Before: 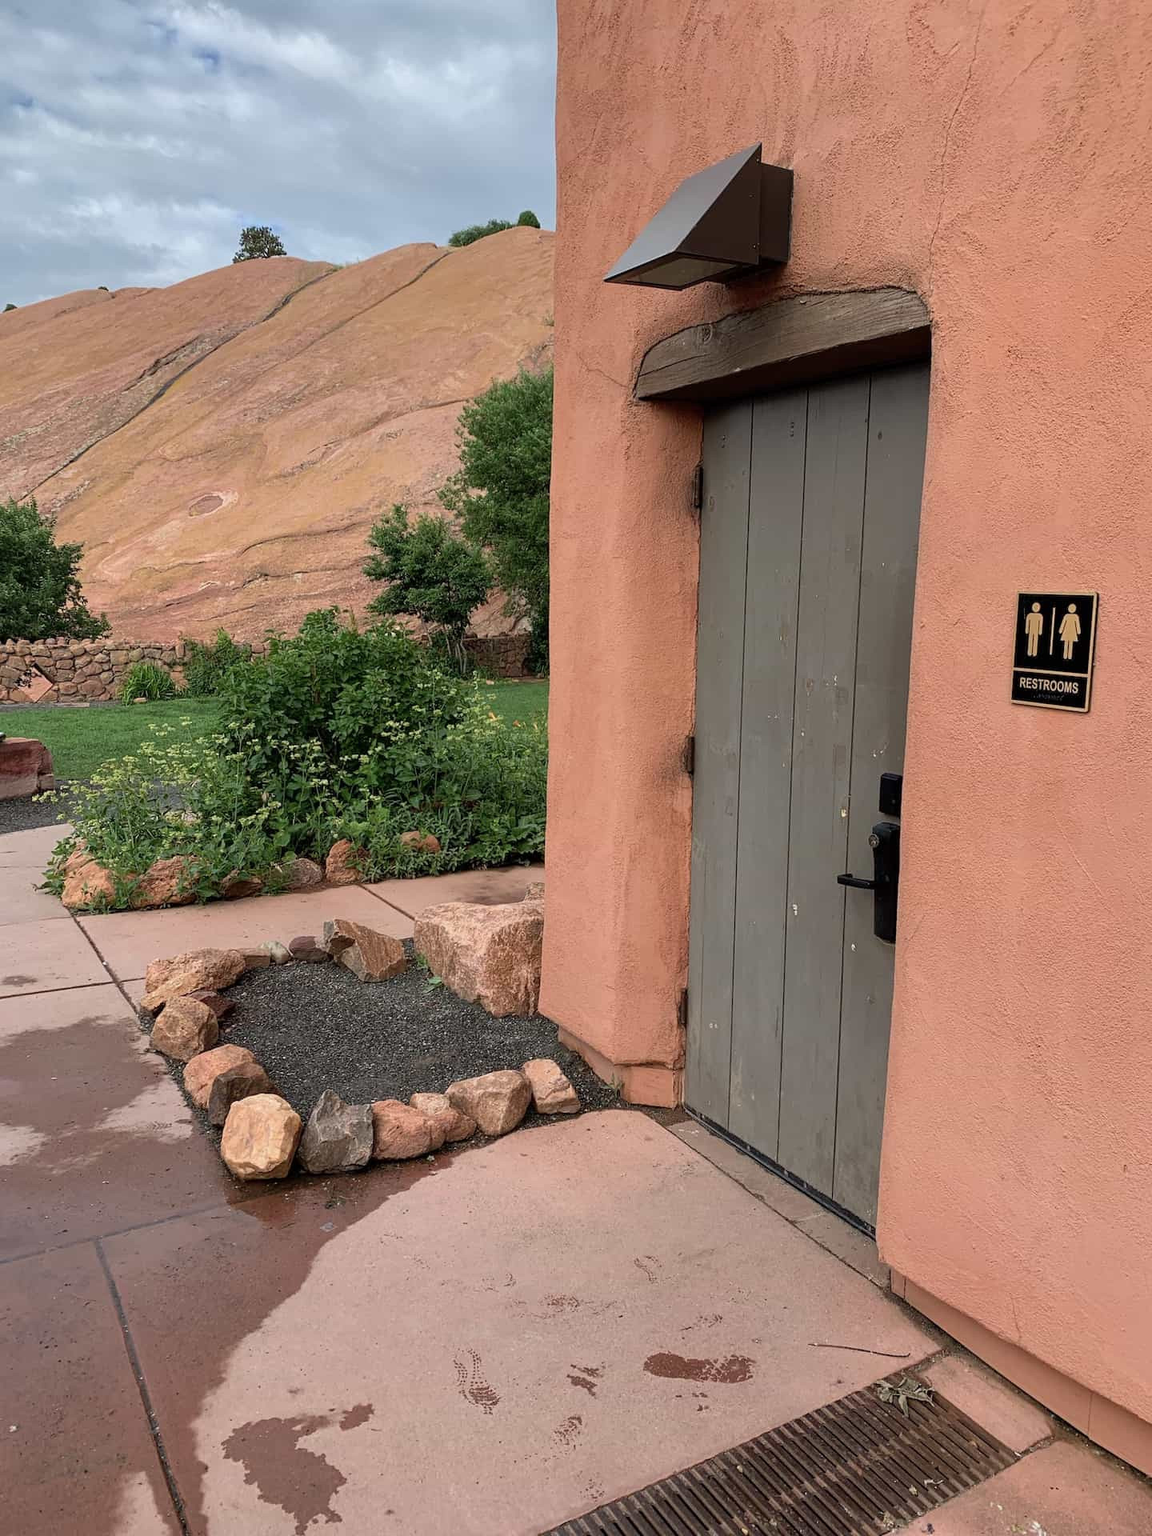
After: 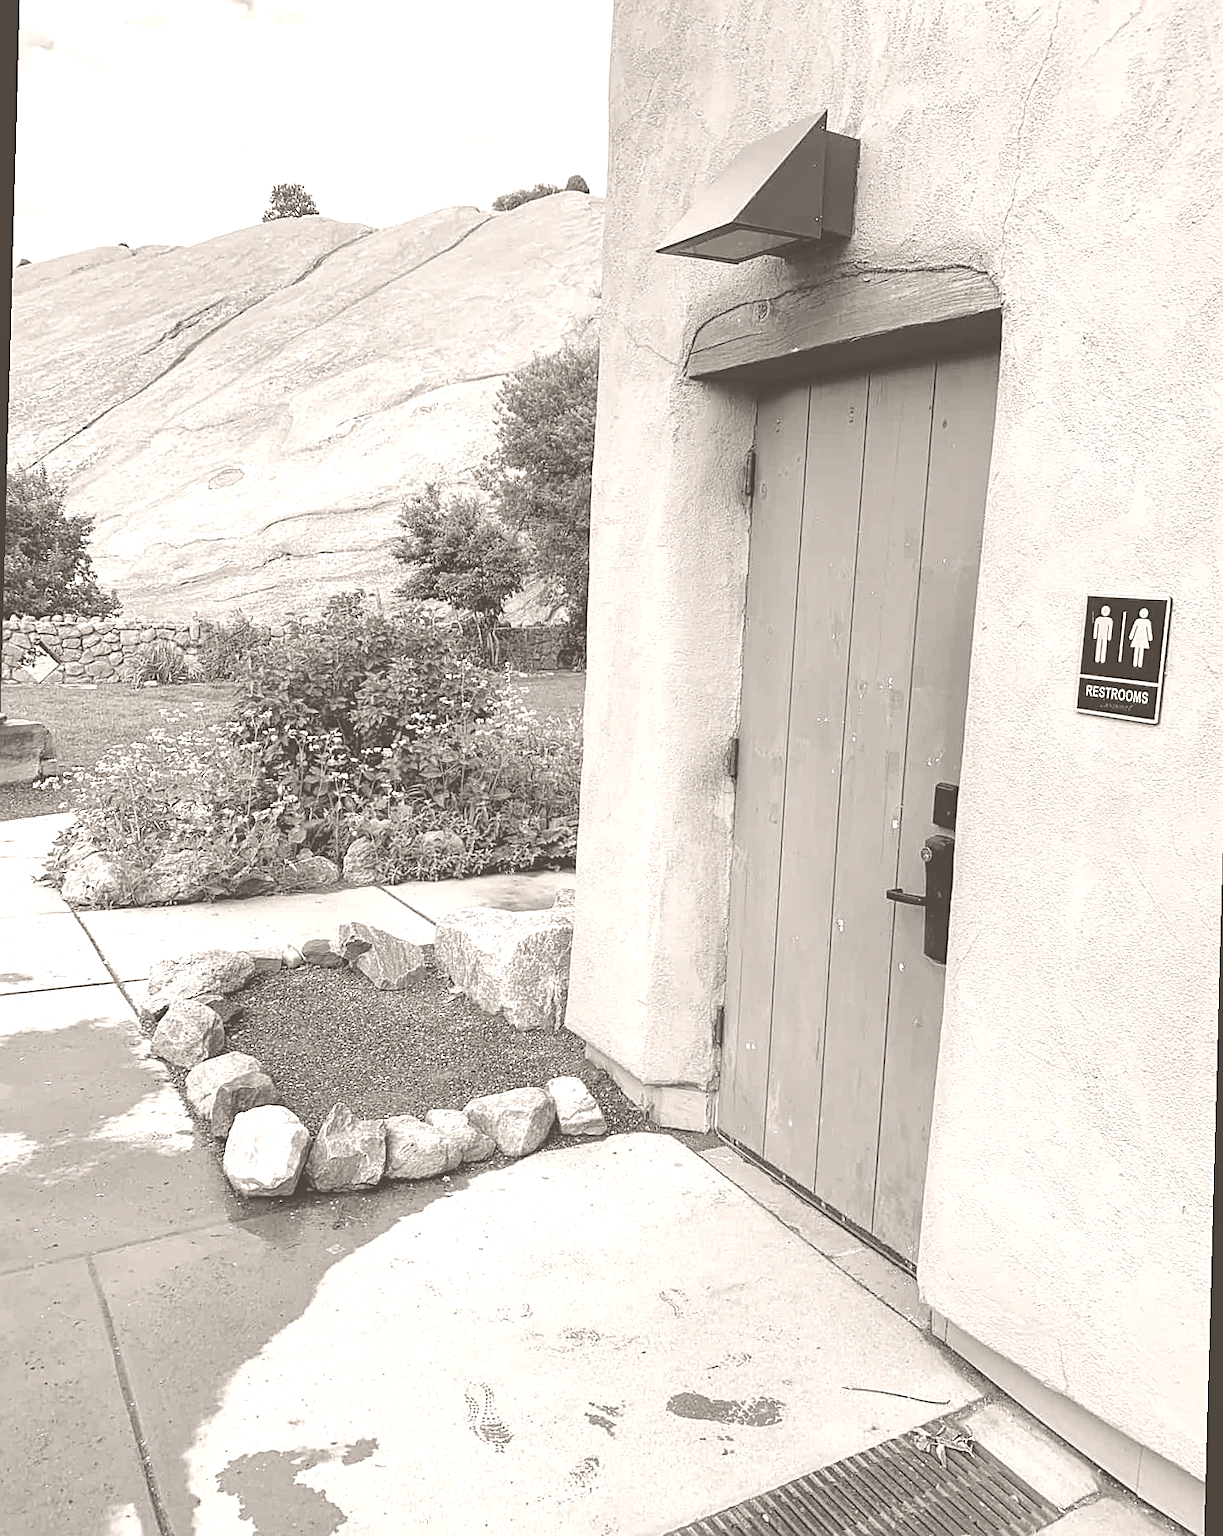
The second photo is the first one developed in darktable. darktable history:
white balance: red 0.988, blue 1.017
rotate and perspective: rotation 1.57°, crop left 0.018, crop right 0.982, crop top 0.039, crop bottom 0.961
tone equalizer: on, module defaults
local contrast: highlights 100%, shadows 100%, detail 120%, midtone range 0.2
colorize: hue 34.49°, saturation 35.33%, source mix 100%, lightness 55%, version 1
sharpen: on, module defaults
